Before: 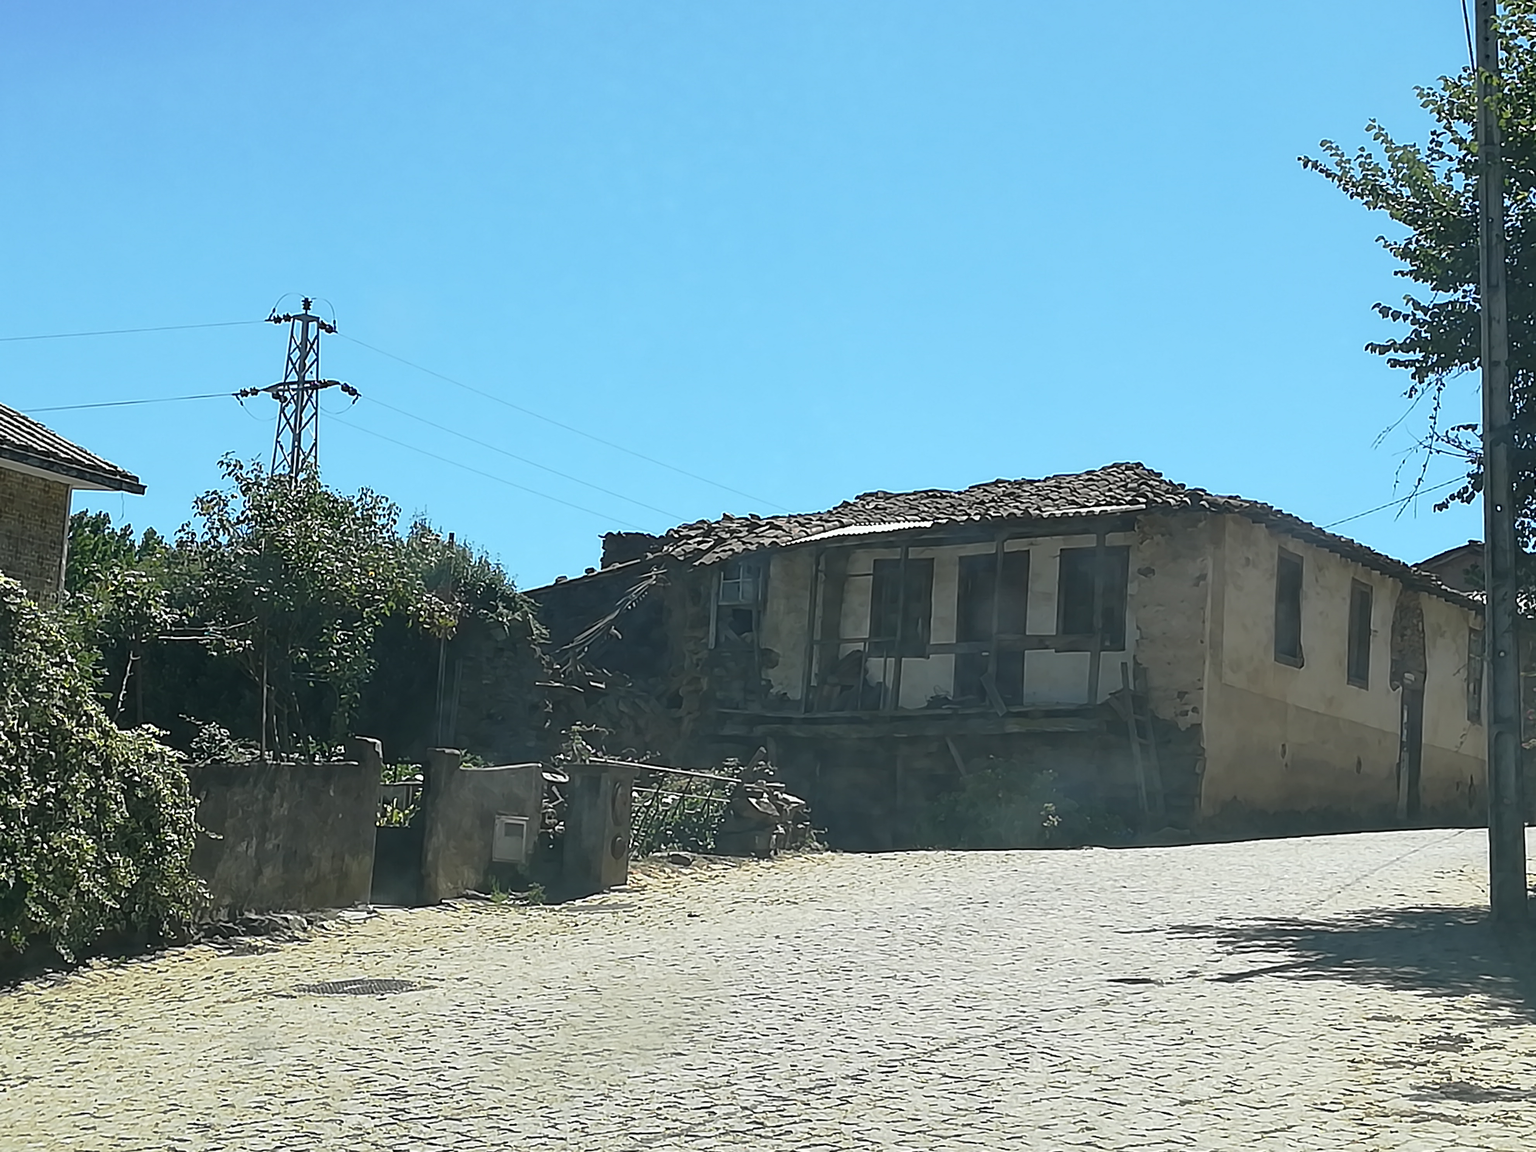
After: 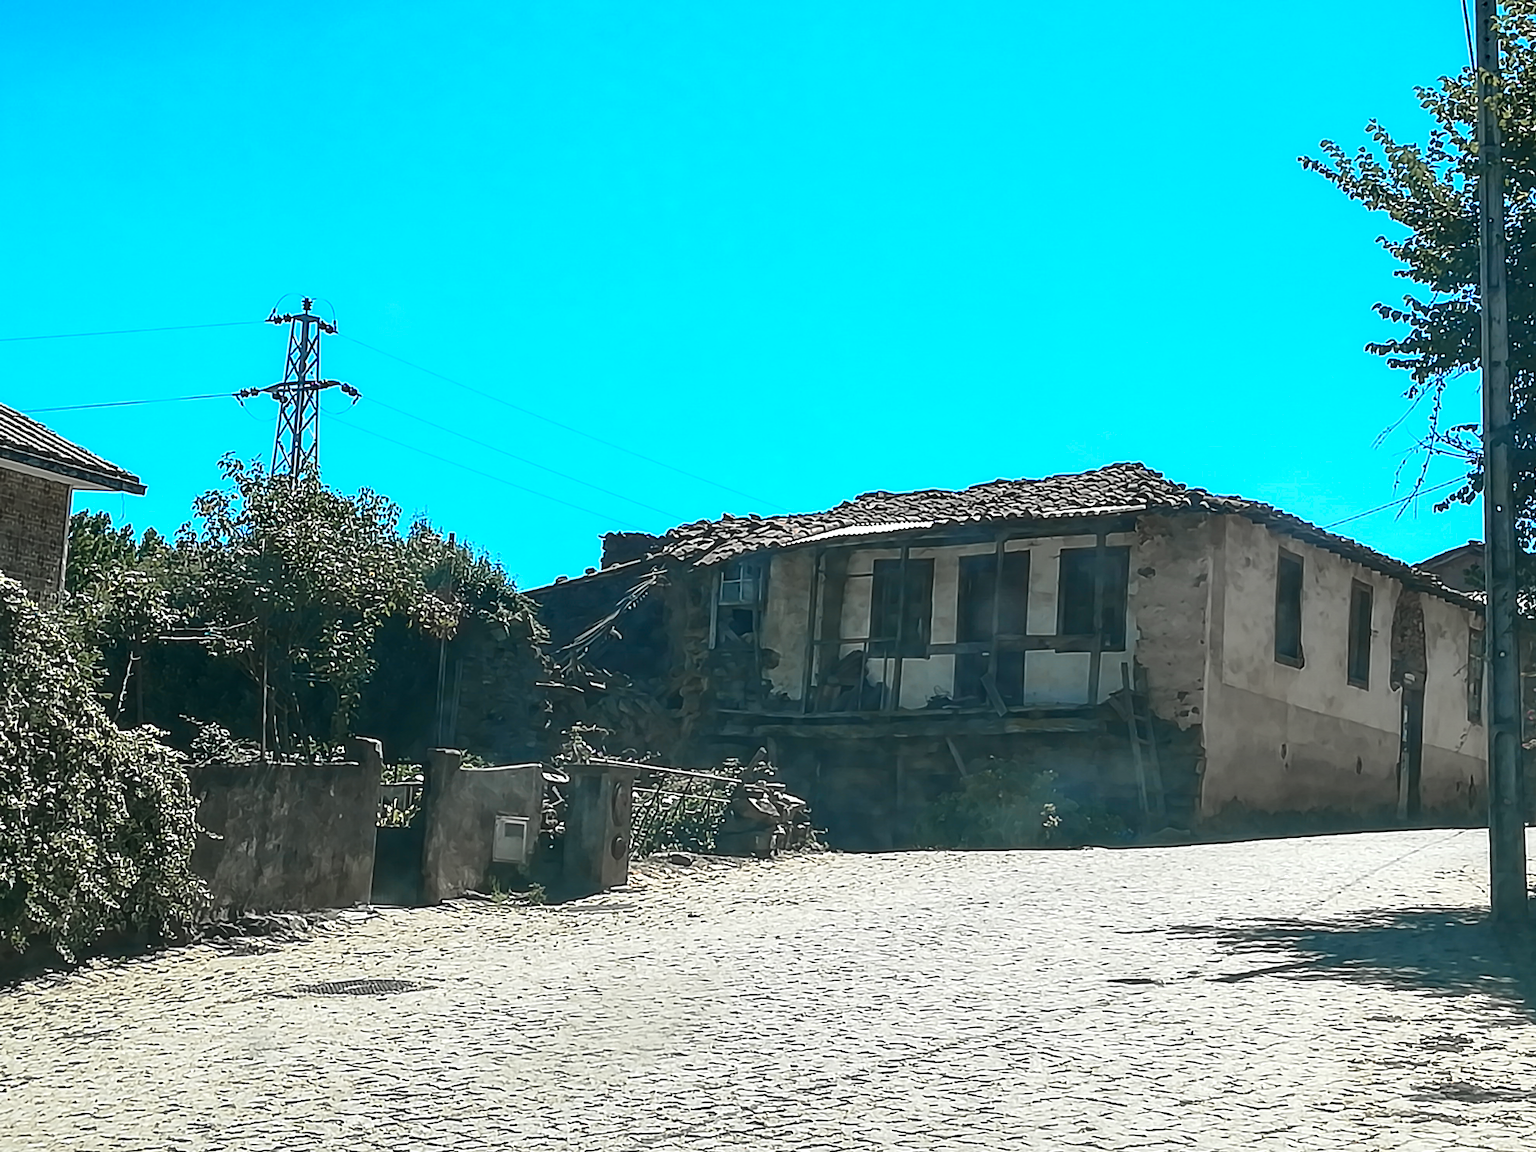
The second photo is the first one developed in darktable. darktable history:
color zones: curves: ch1 [(0, 0.708) (0.088, 0.648) (0.245, 0.187) (0.429, 0.326) (0.571, 0.498) (0.714, 0.5) (0.857, 0.5) (1, 0.708)]
local contrast: detail 130%
contrast brightness saturation: contrast 0.171, saturation 0.299
color balance rgb: perceptual saturation grading › global saturation 19.96%, perceptual brilliance grading › highlights 8.094%, perceptual brilliance grading › mid-tones 3.509%, perceptual brilliance grading › shadows 2.277%, global vibrance 20%
